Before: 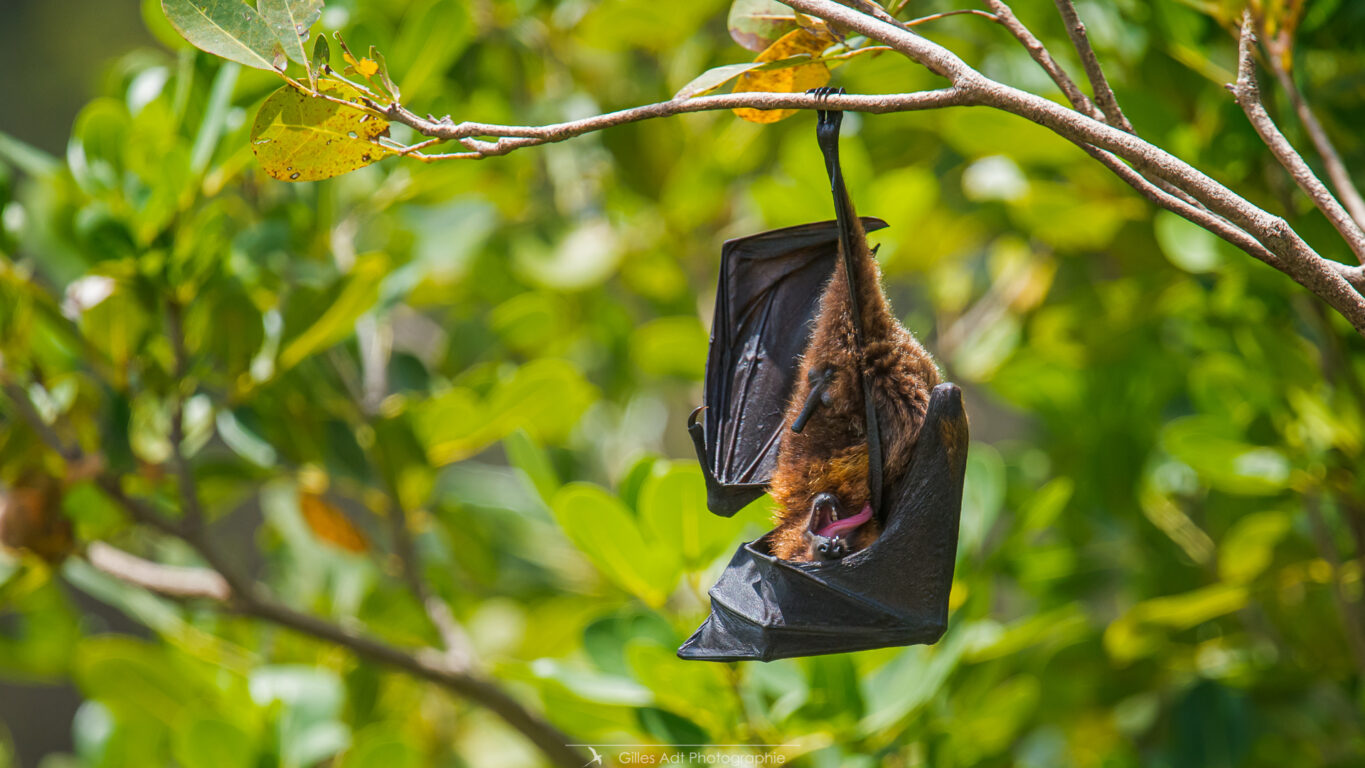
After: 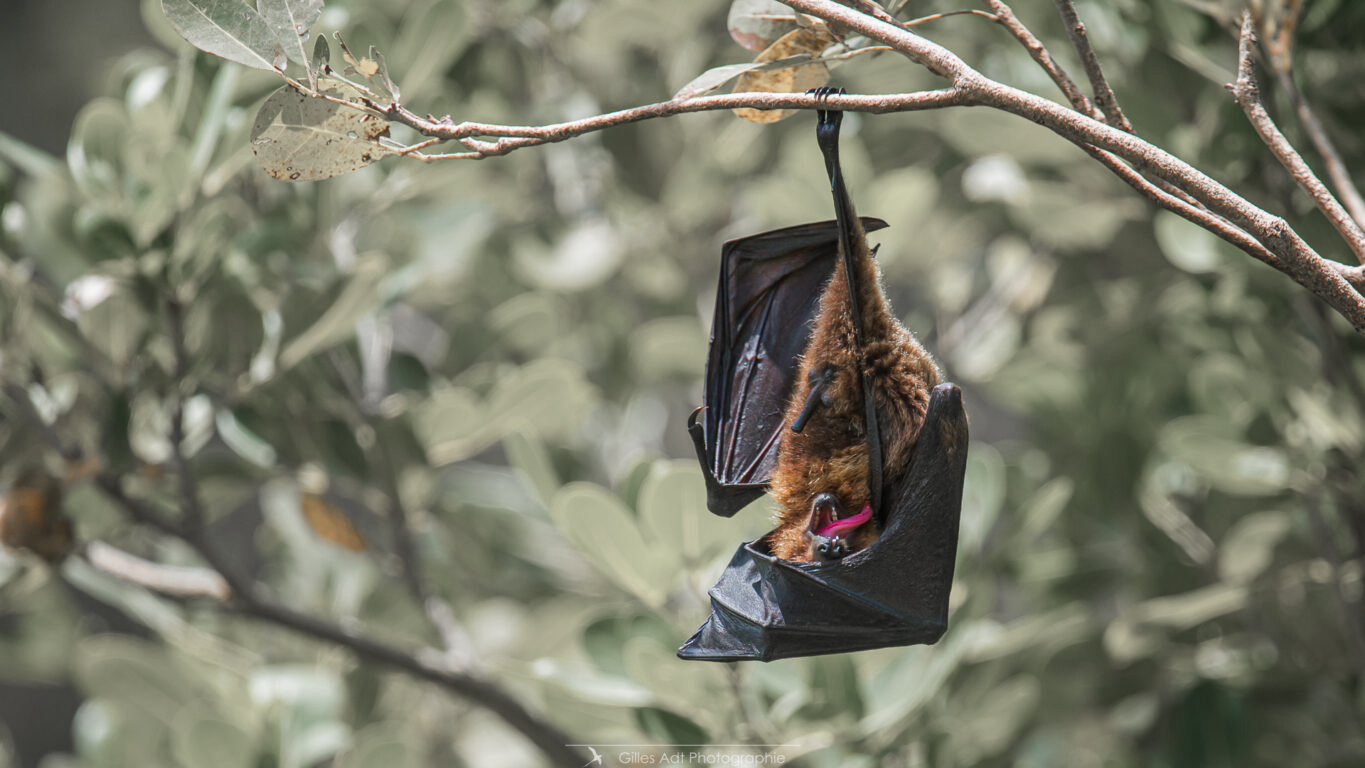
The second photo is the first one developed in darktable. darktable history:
color zones: curves: ch1 [(0, 0.708) (0.088, 0.648) (0.245, 0.187) (0.429, 0.326) (0.571, 0.498) (0.714, 0.5) (0.857, 0.5) (1, 0.708)], mix 24.66%
